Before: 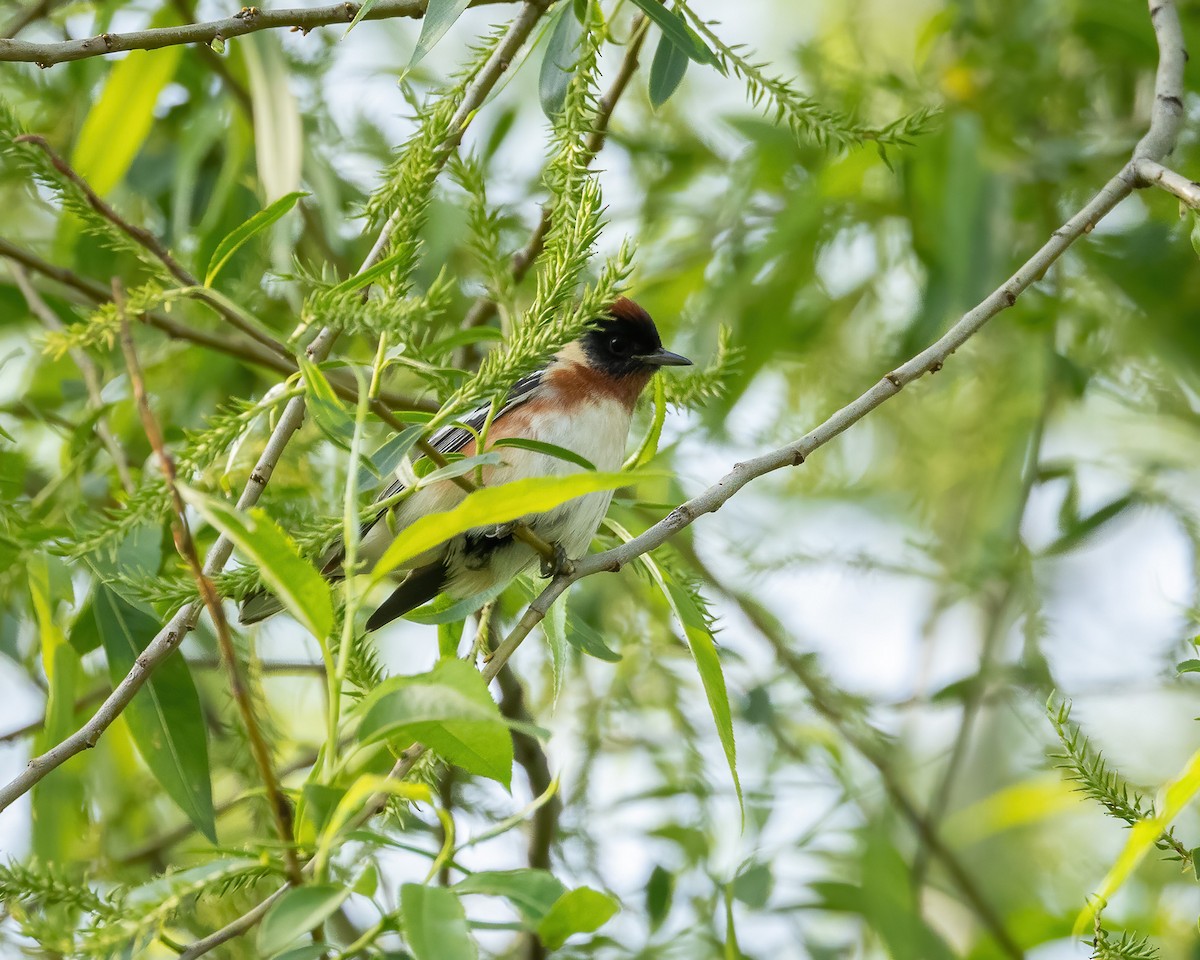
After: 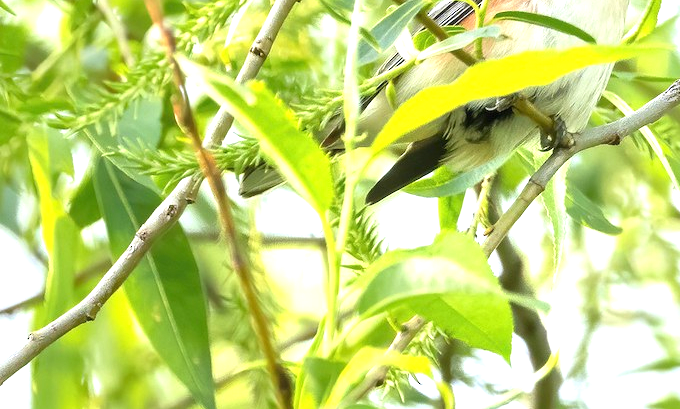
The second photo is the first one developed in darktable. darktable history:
crop: top 44.558%, right 43.307%, bottom 12.803%
exposure: black level correction 0, exposure 1.096 EV
